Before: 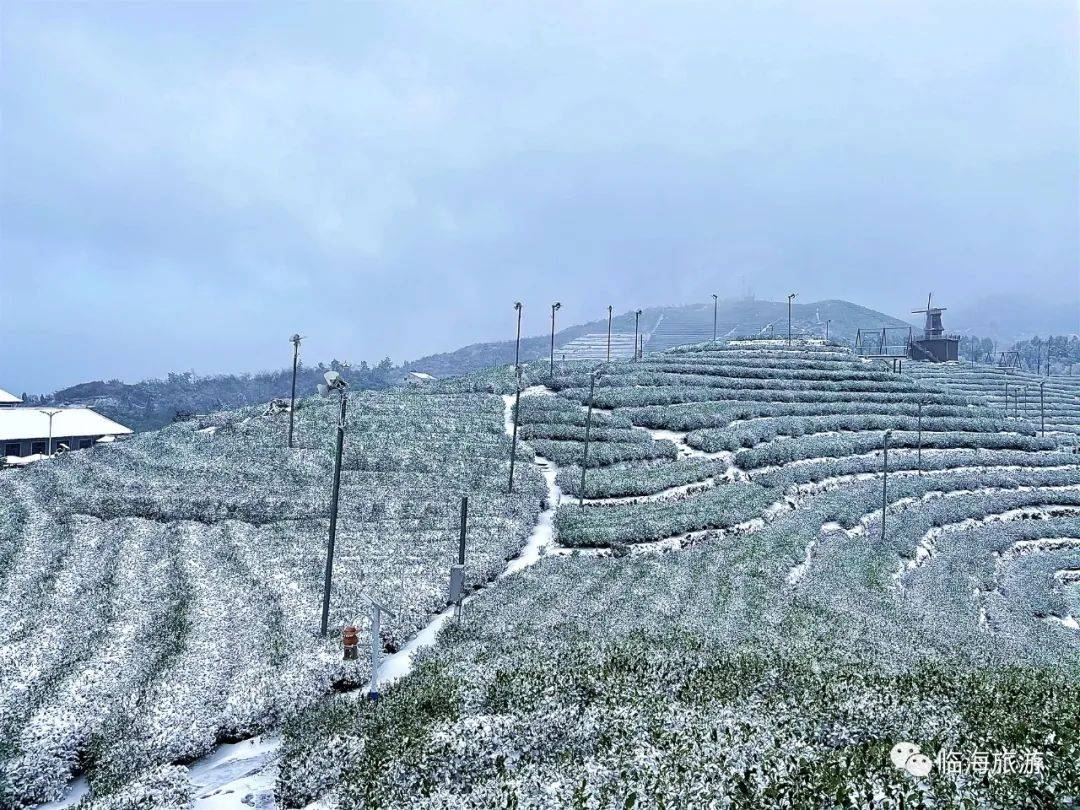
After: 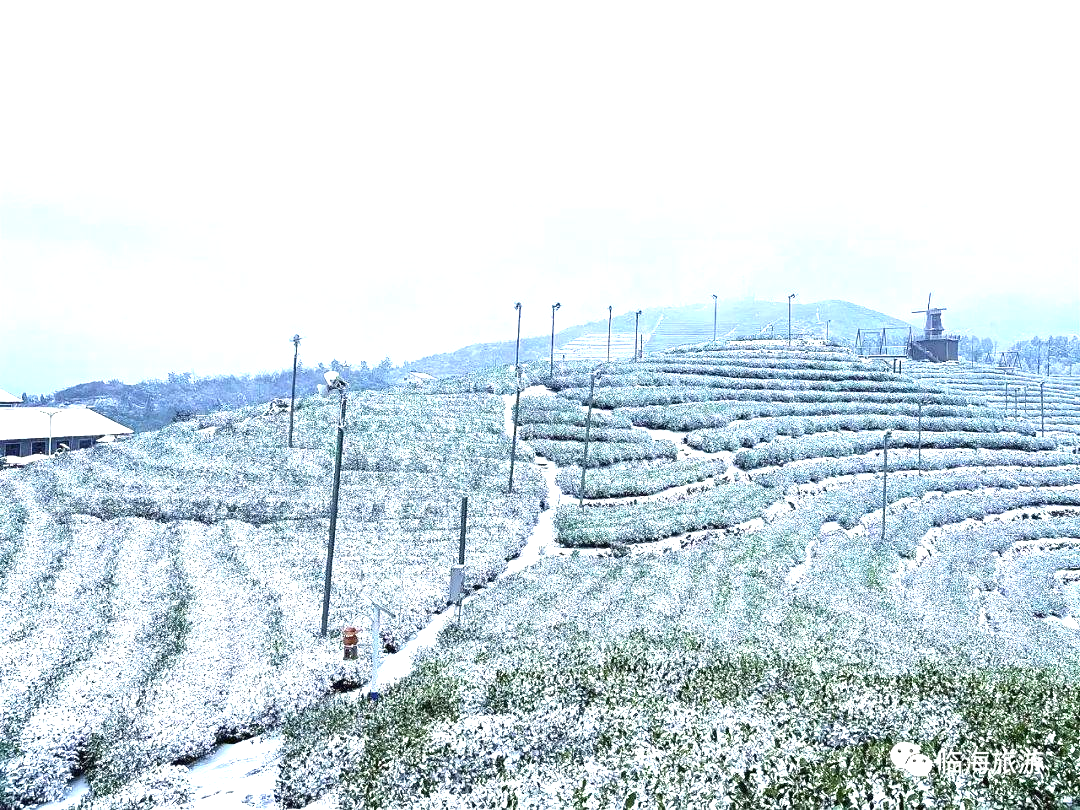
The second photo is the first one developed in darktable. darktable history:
exposure: black level correction 0, exposure 1.289 EV, compensate highlight preservation false
